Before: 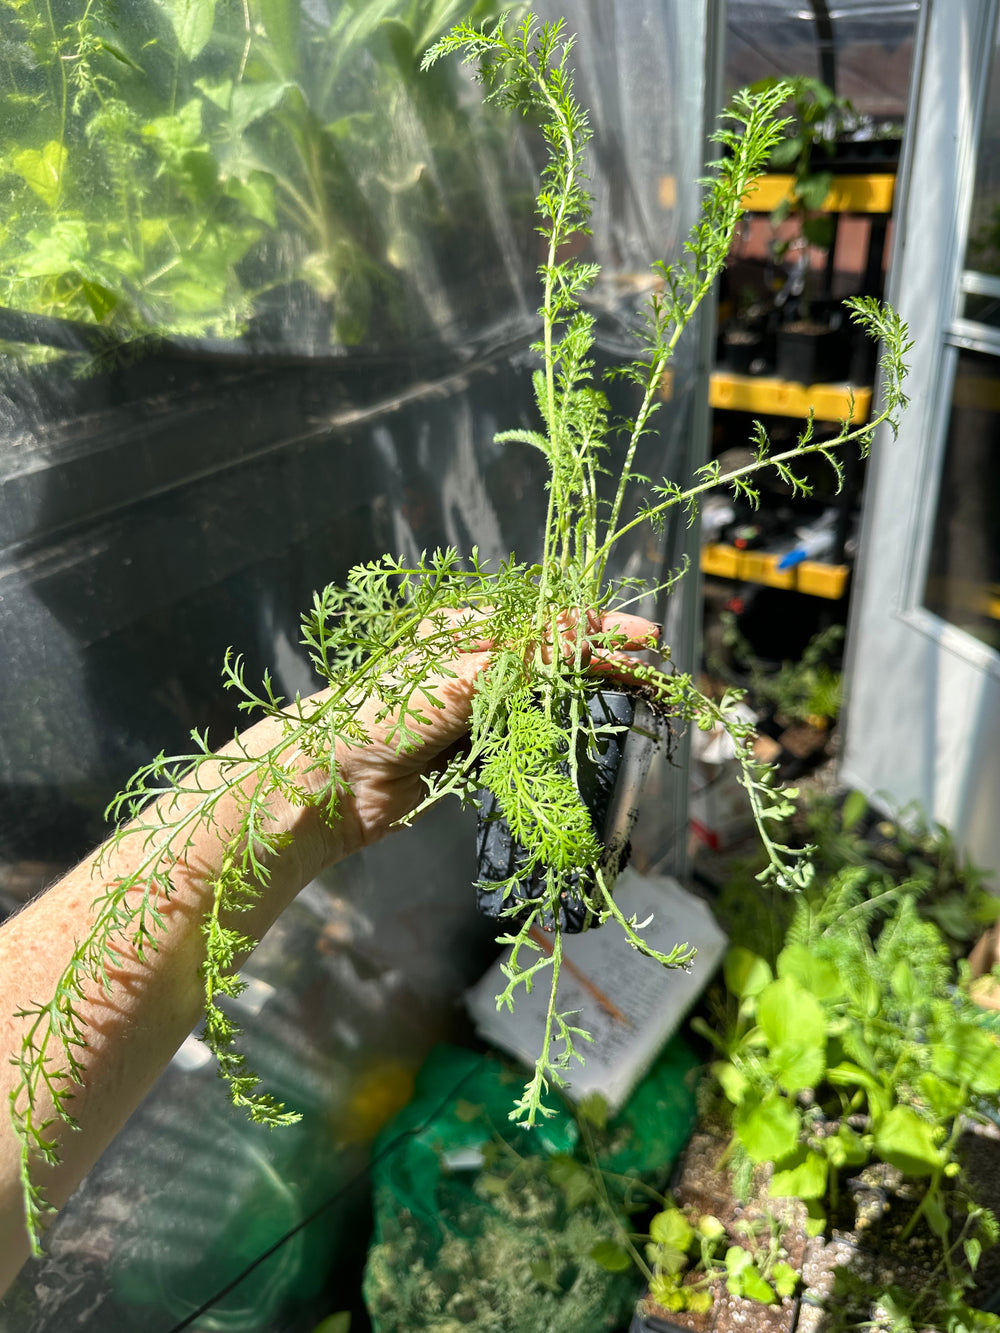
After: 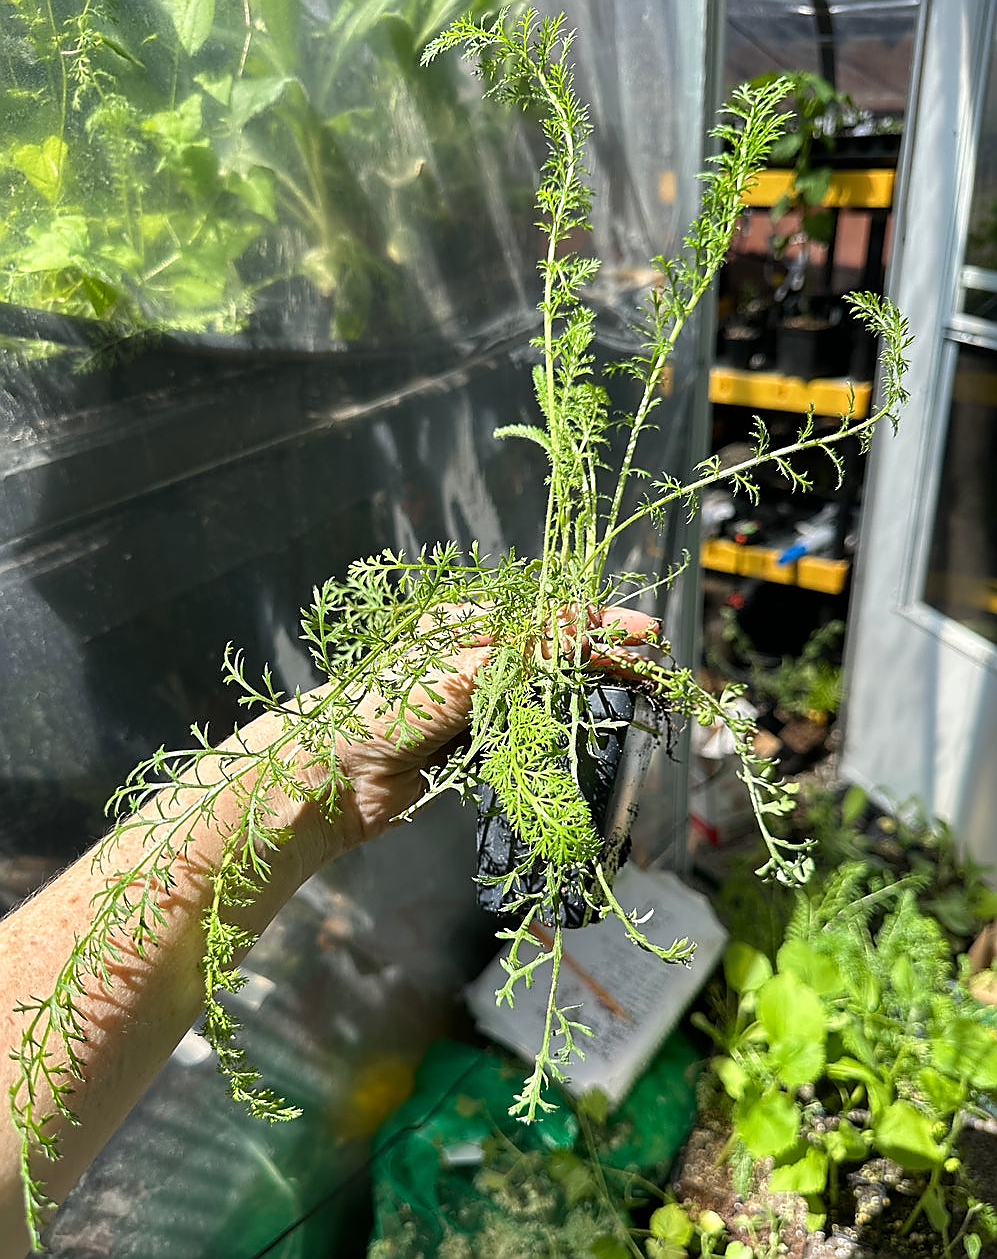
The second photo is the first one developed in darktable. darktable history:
sharpen: radius 1.4, amount 1.25, threshold 0.7
crop: top 0.448%, right 0.264%, bottom 5.045%
